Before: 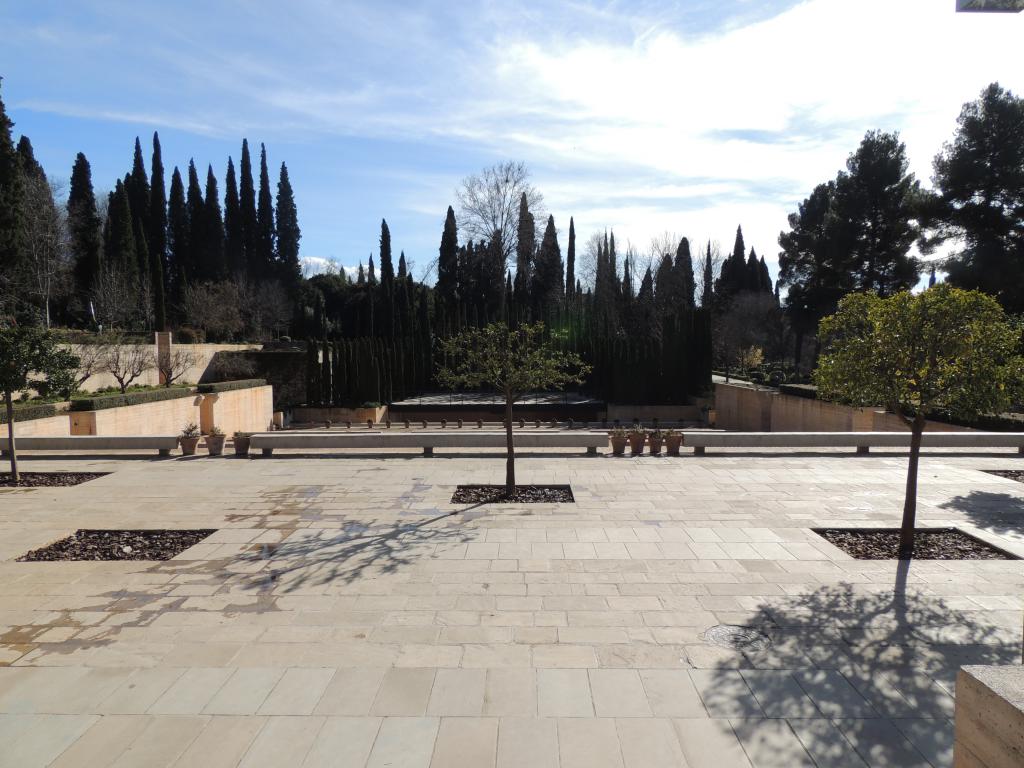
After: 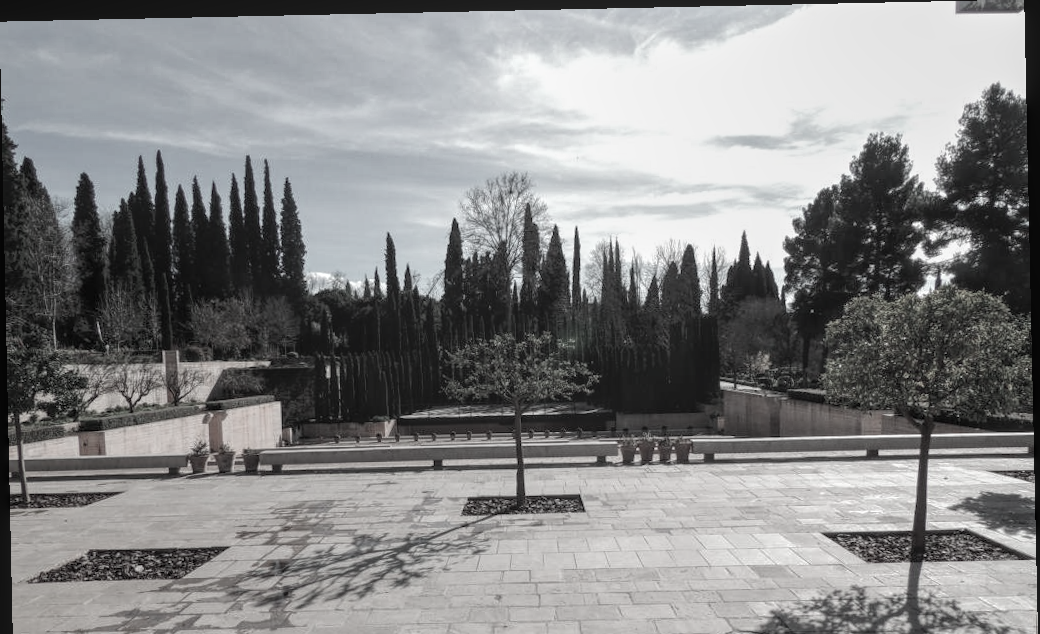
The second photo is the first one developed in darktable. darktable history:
local contrast: highlights 74%, shadows 55%, detail 176%, midtone range 0.207
crop: bottom 19.644%
rotate and perspective: rotation -1.24°, automatic cropping off
color contrast: green-magenta contrast 0.3, blue-yellow contrast 0.15
